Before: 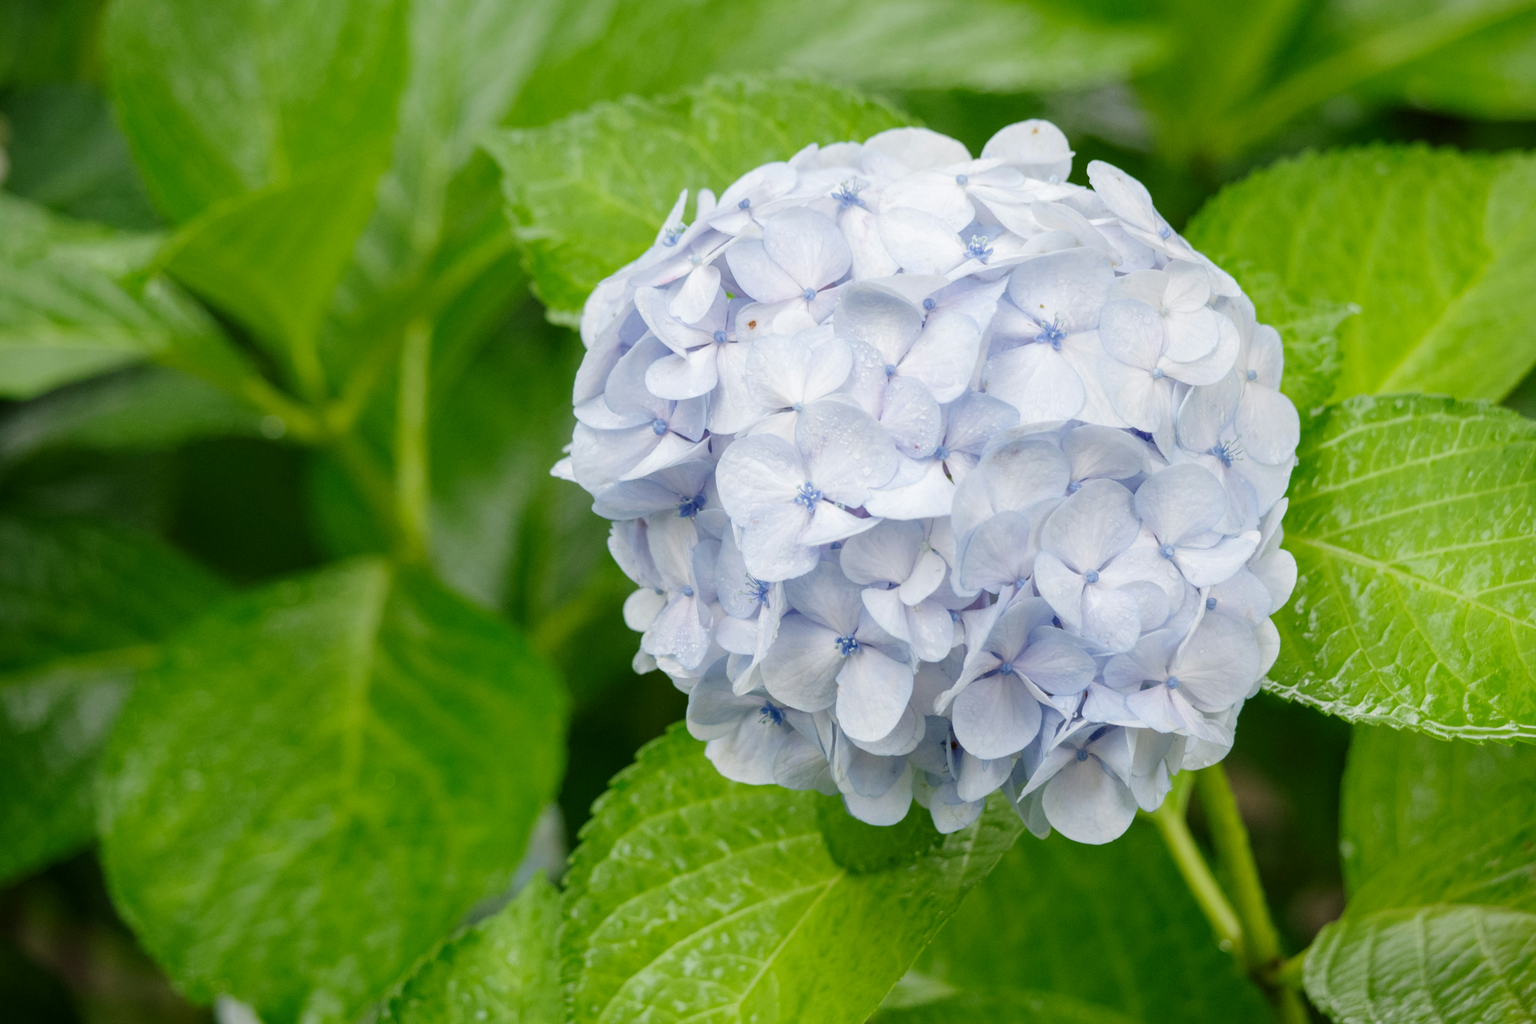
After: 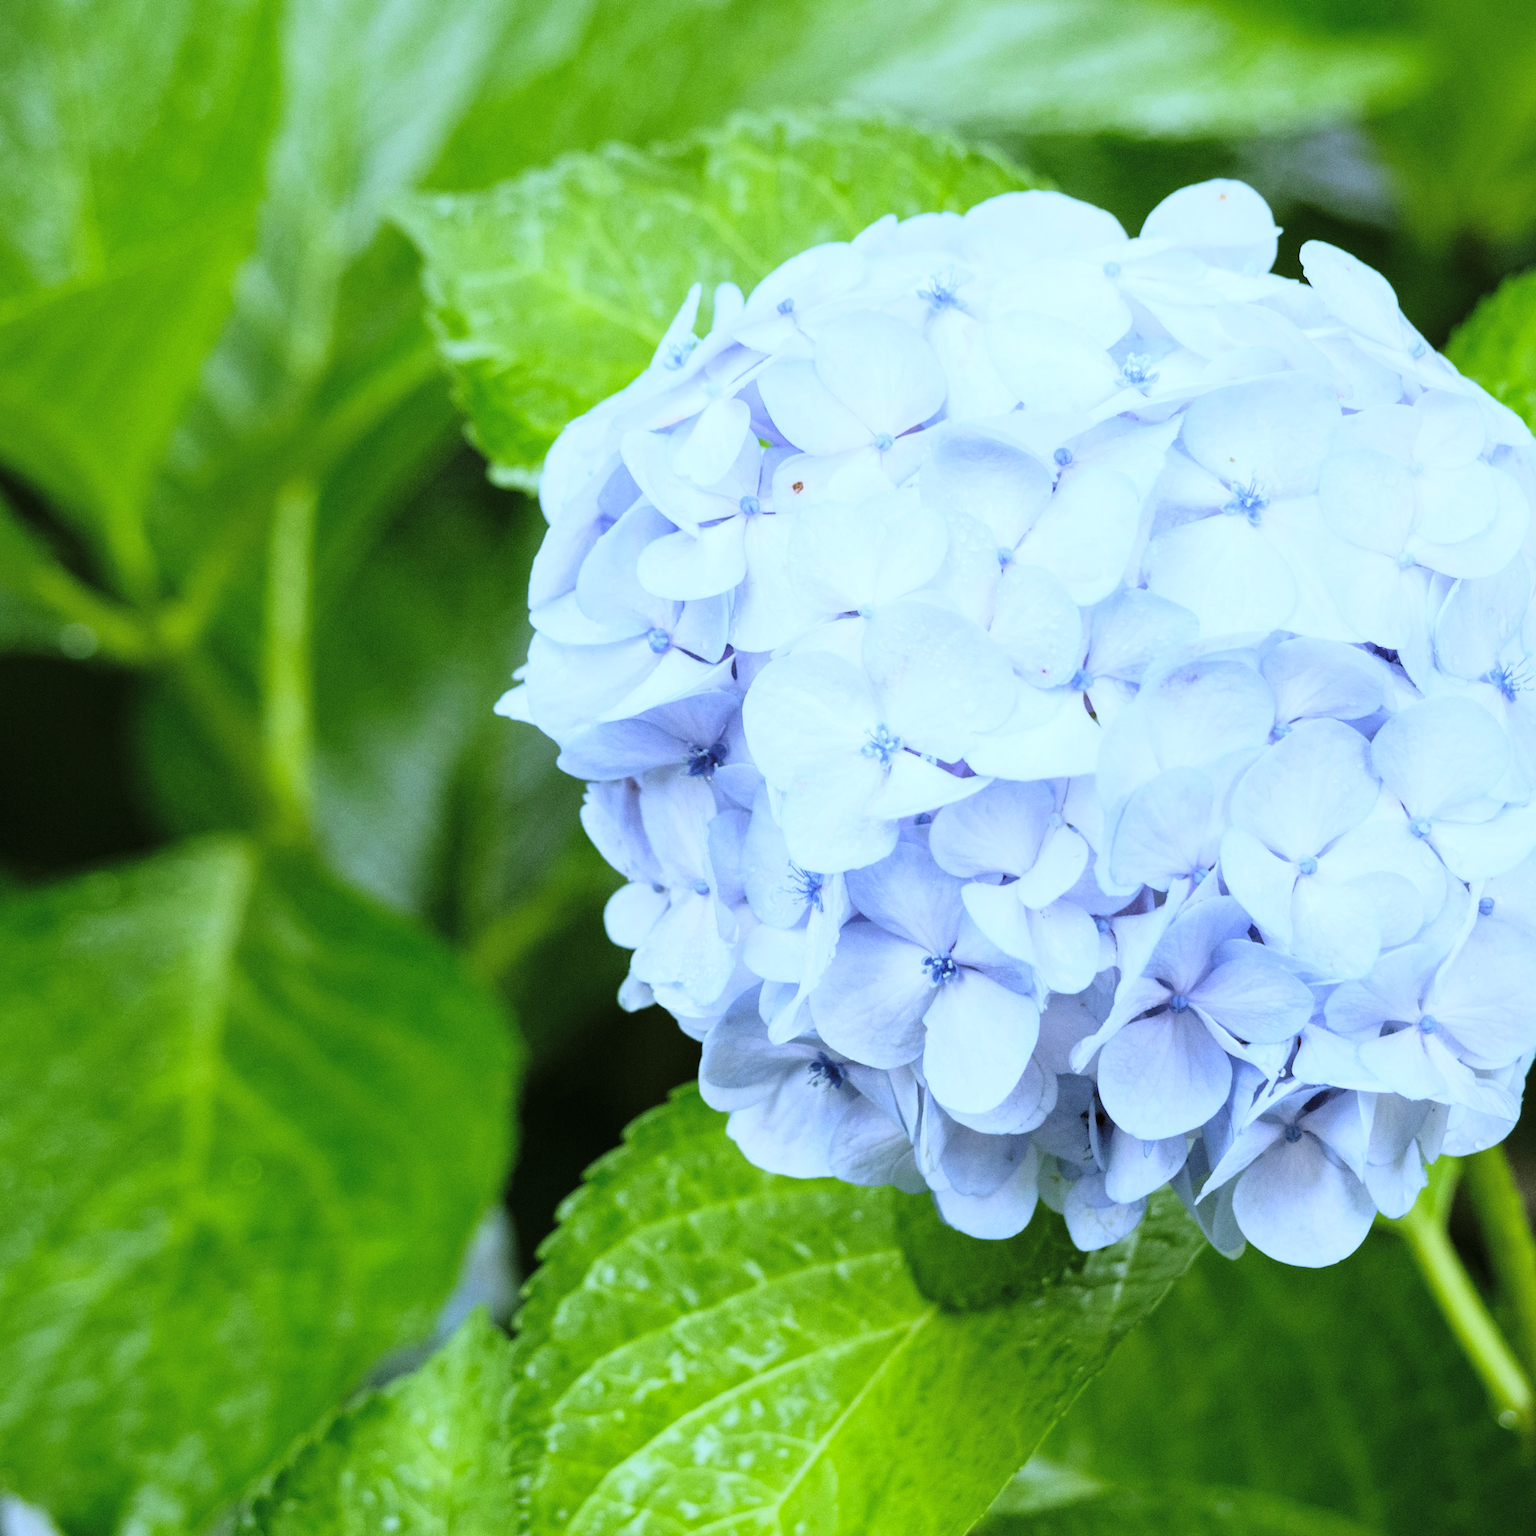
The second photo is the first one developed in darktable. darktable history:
rotate and perspective: crop left 0, crop top 0
exposure: black level correction -0.005, exposure 0.054 EV, compensate highlight preservation false
tone curve: curves: ch0 [(0.016, 0.011) (0.094, 0.016) (0.469, 0.508) (0.721, 0.862) (1, 1)], color space Lab, linked channels, preserve colors none
white balance: red 0.871, blue 1.249
crop and rotate: left 14.385%, right 18.948%
